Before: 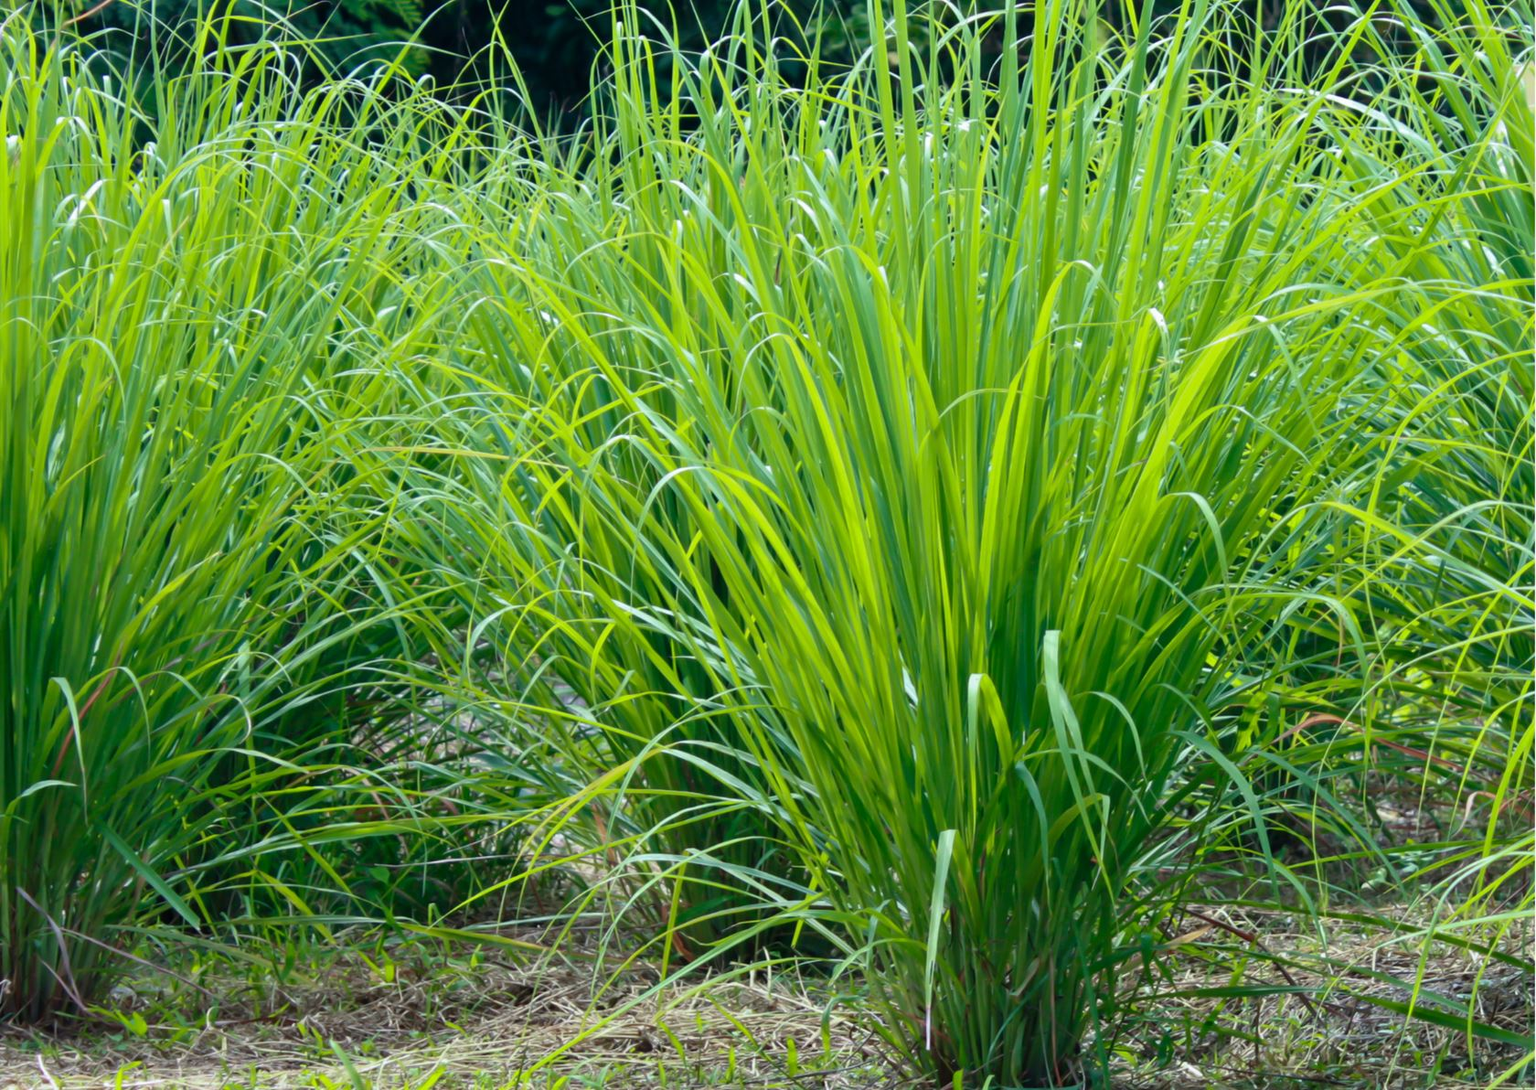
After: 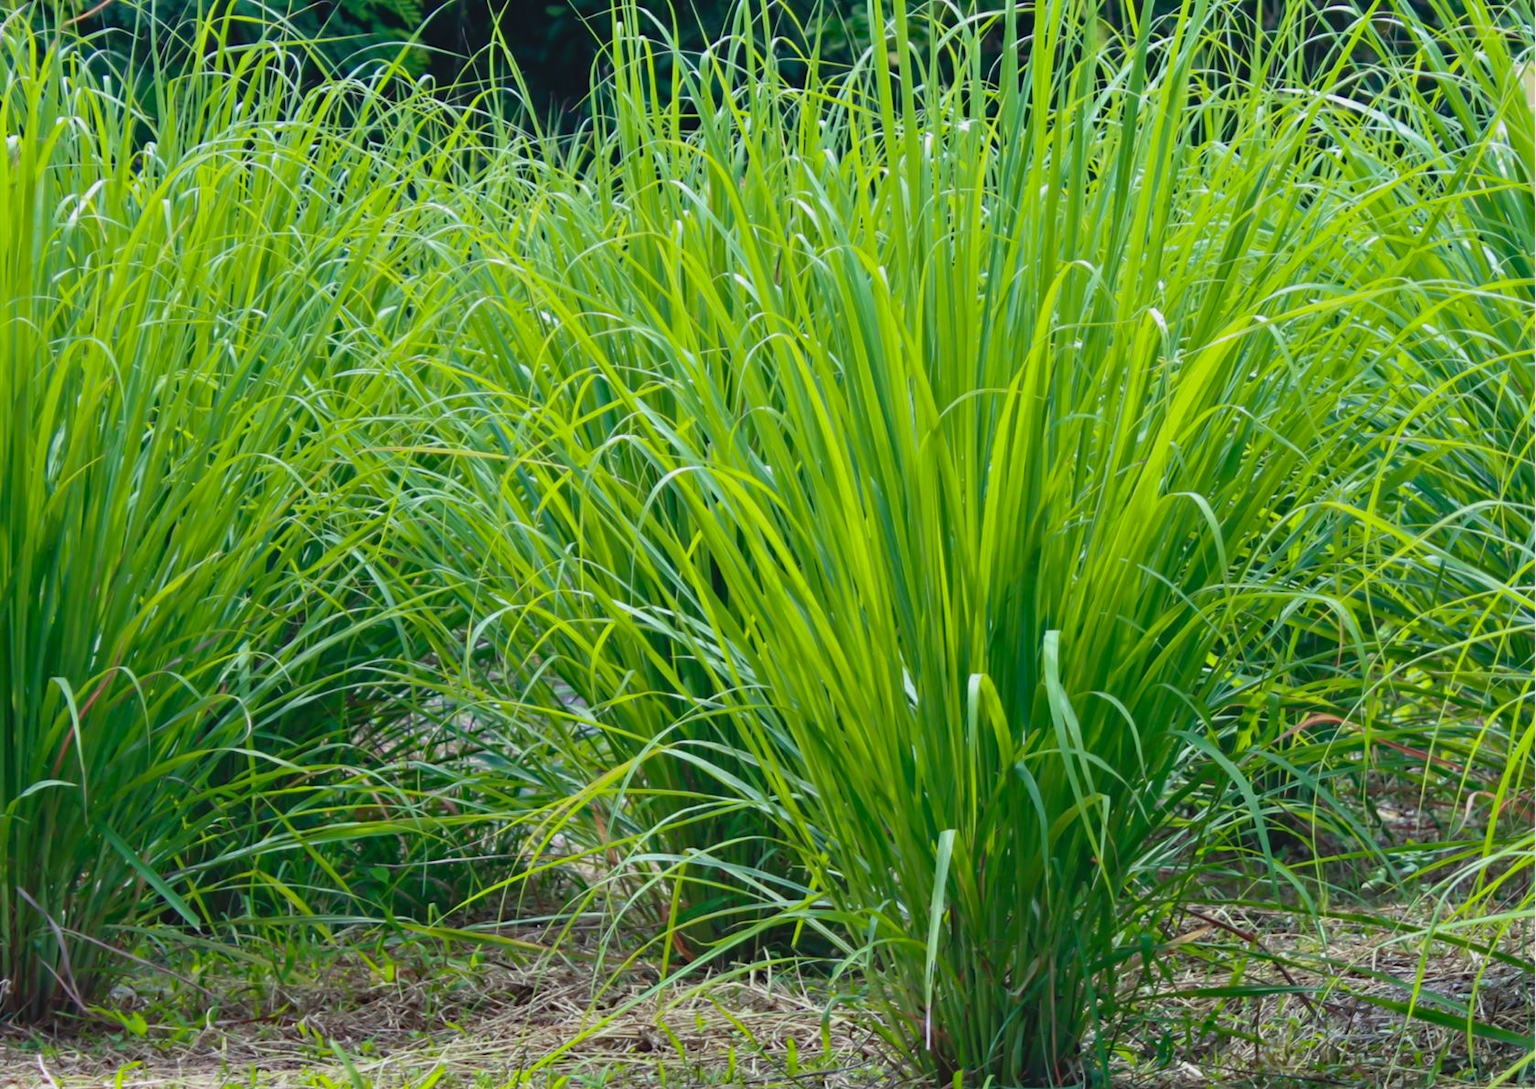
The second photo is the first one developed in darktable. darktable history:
contrast brightness saturation: contrast -0.11
haze removal: strength 0.29, distance 0.25, compatibility mode true, adaptive false
